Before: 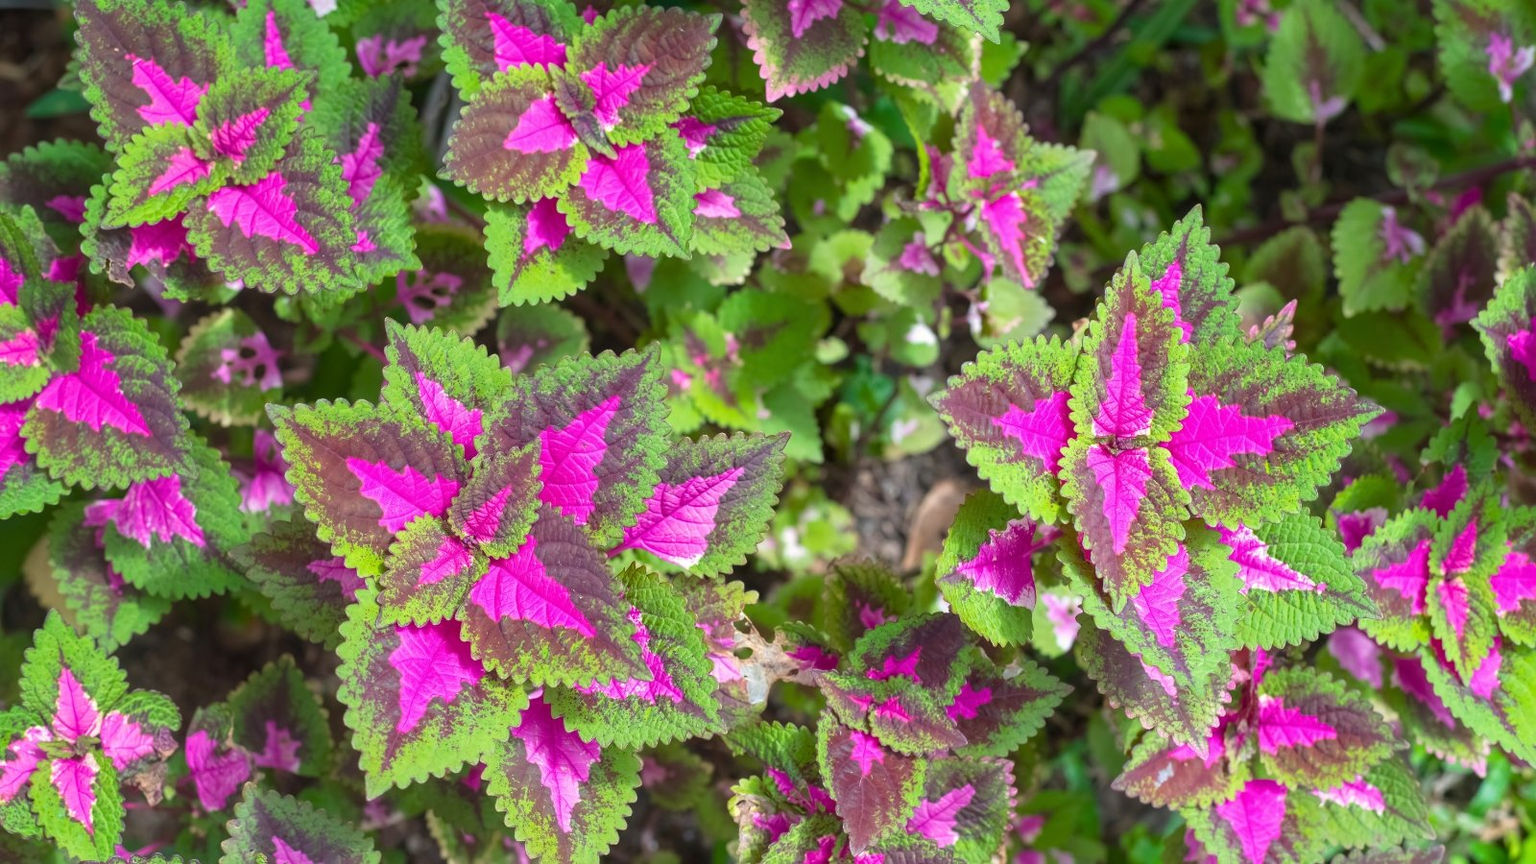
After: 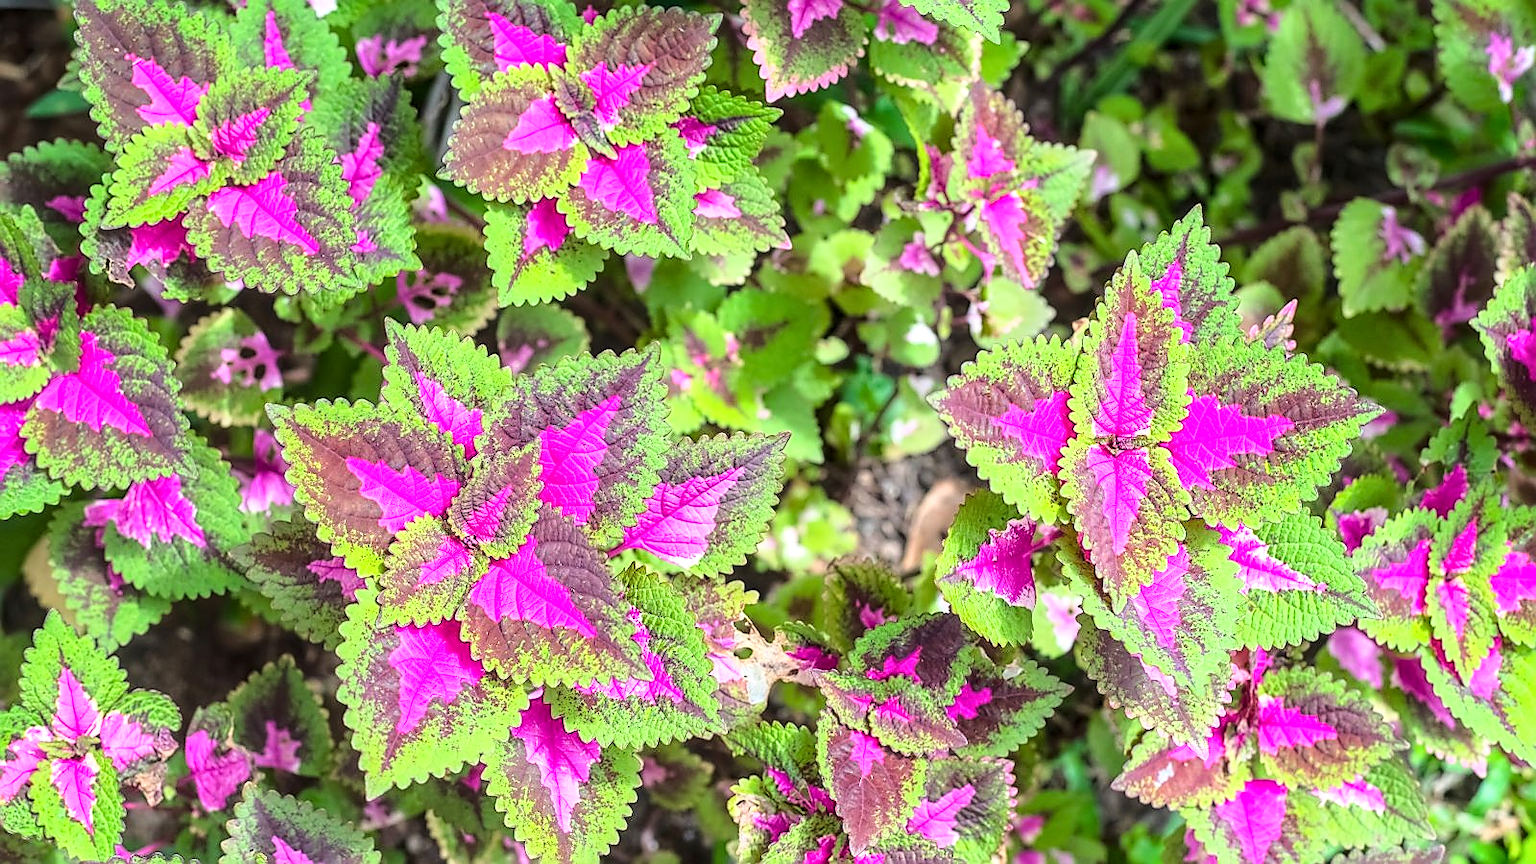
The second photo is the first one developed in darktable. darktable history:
base curve: curves: ch0 [(0, 0) (0.028, 0.03) (0.121, 0.232) (0.46, 0.748) (0.859, 0.968) (1, 1)]
sharpen: radius 1.375, amount 1.234, threshold 0.683
local contrast: on, module defaults
